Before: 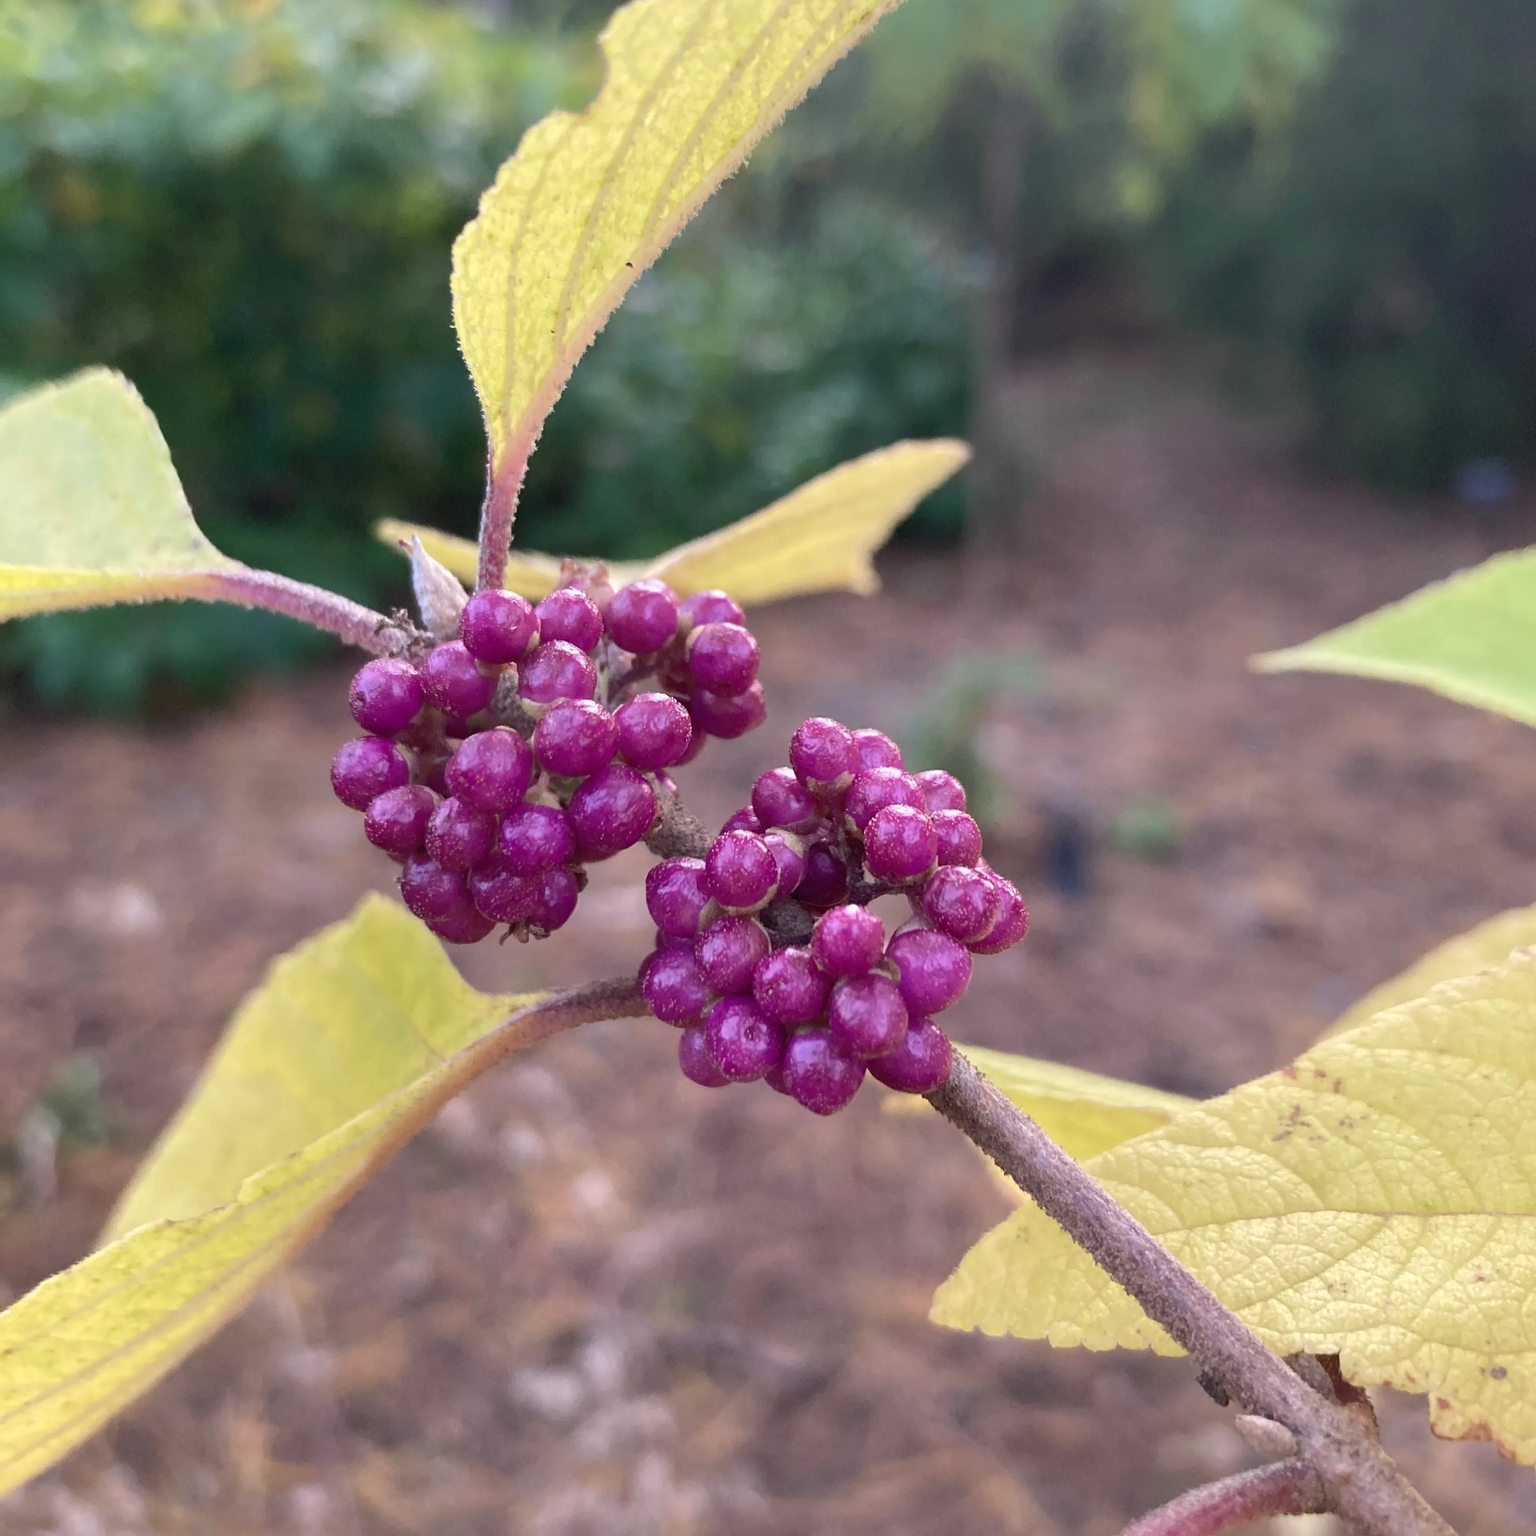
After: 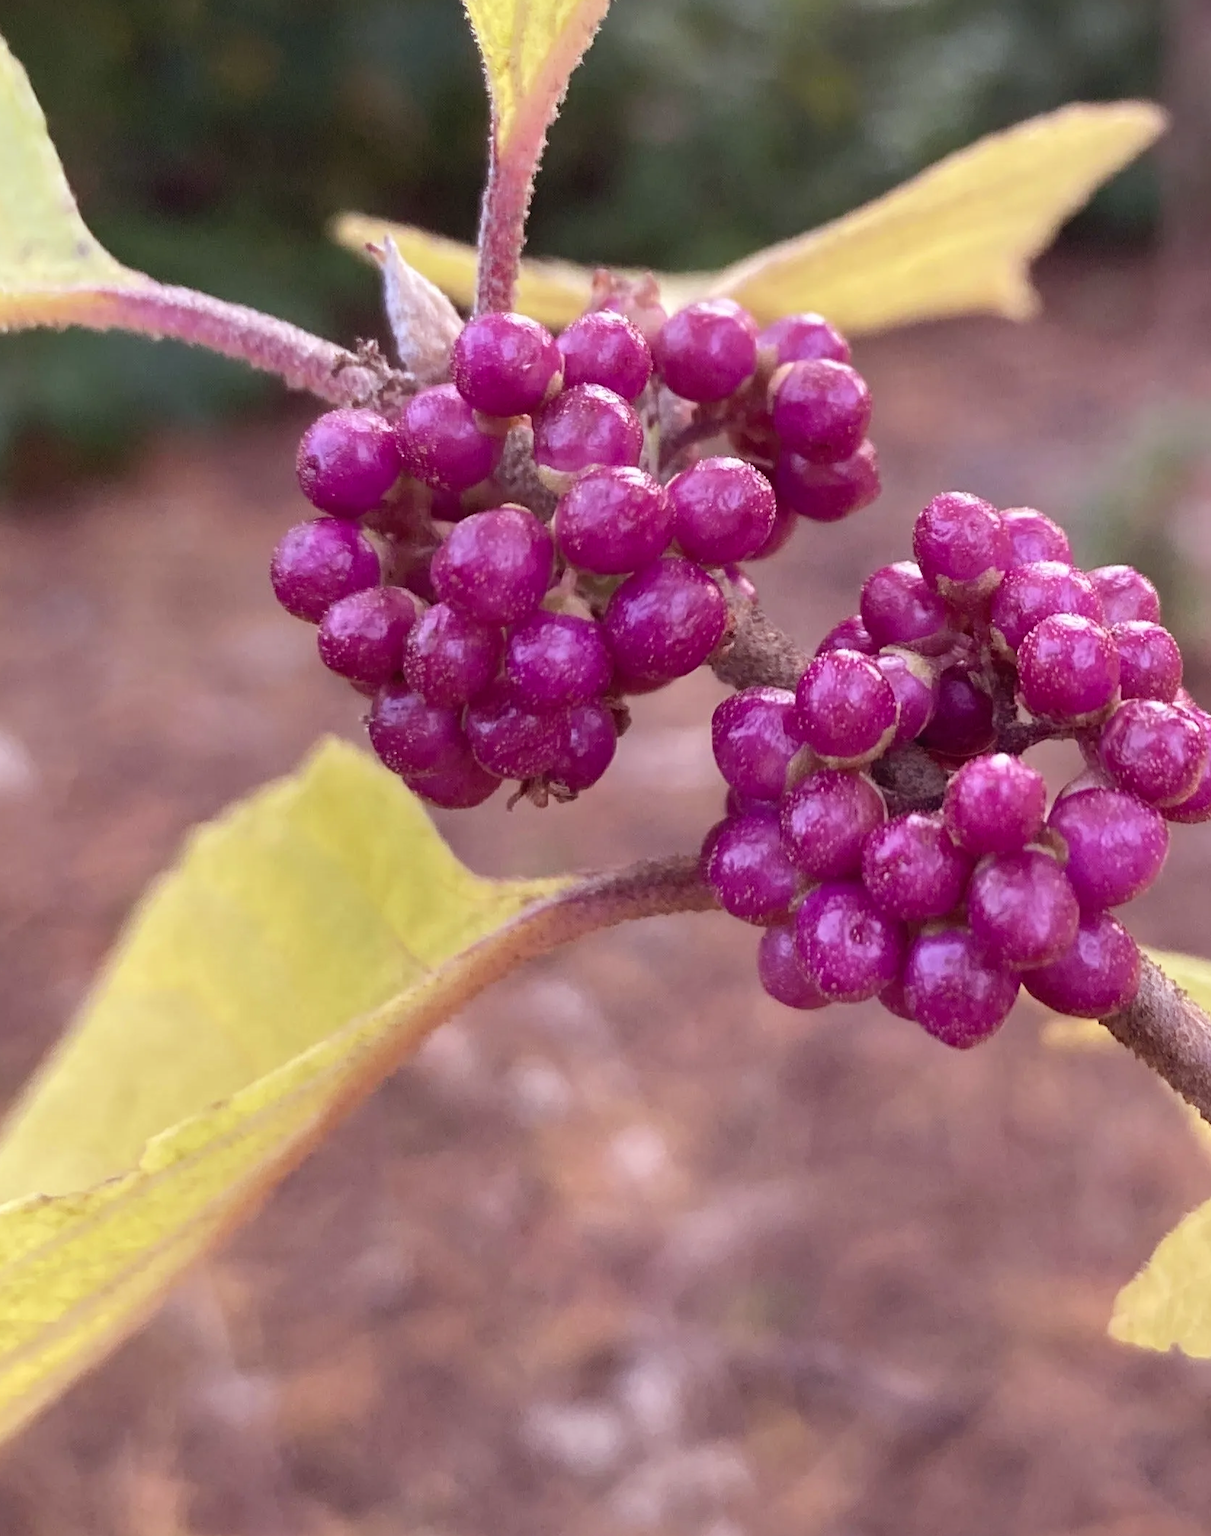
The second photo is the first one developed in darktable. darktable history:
rgb levels: mode RGB, independent channels, levels [[0, 0.474, 1], [0, 0.5, 1], [0, 0.5, 1]]
crop: left 8.966%, top 23.852%, right 34.699%, bottom 4.703%
tone equalizer: on, module defaults
